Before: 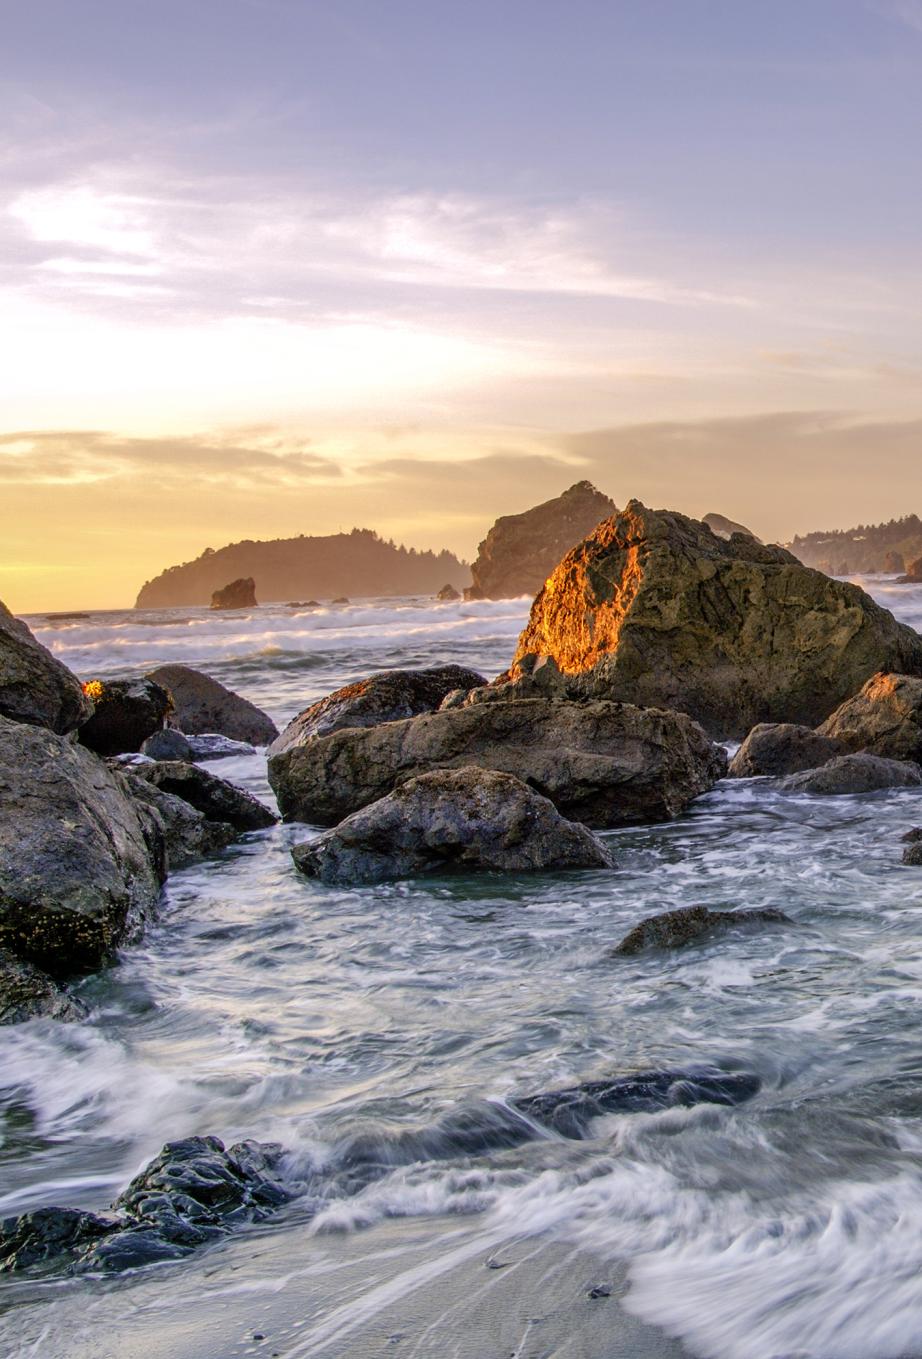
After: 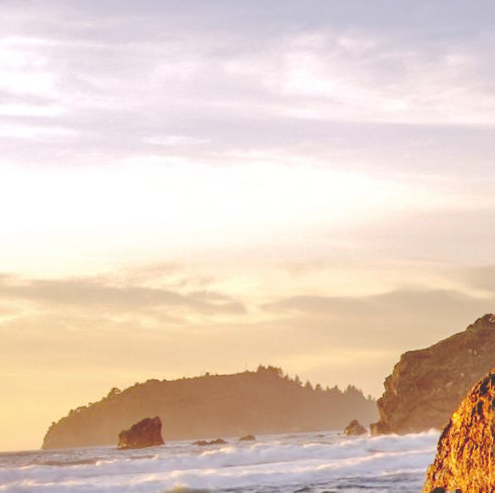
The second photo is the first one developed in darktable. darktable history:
crop: left 10.121%, top 10.631%, right 36.218%, bottom 51.526%
base curve: curves: ch0 [(0, 0.024) (0.055, 0.065) (0.121, 0.166) (0.236, 0.319) (0.693, 0.726) (1, 1)], preserve colors none
rotate and perspective: rotation -1°, crop left 0.011, crop right 0.989, crop top 0.025, crop bottom 0.975
